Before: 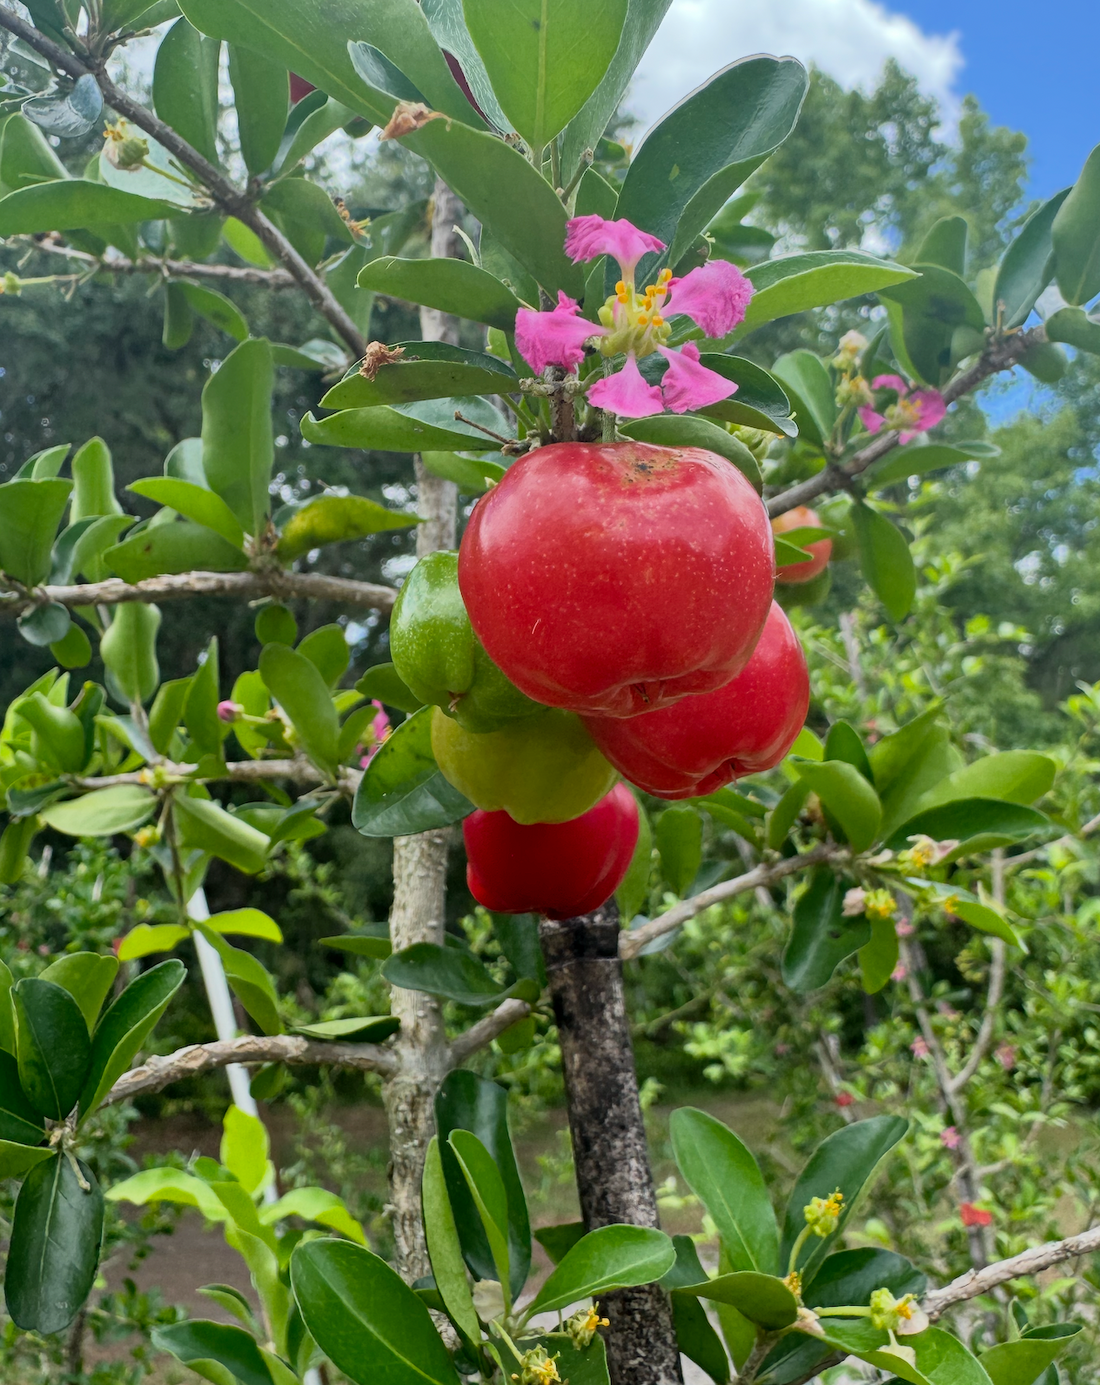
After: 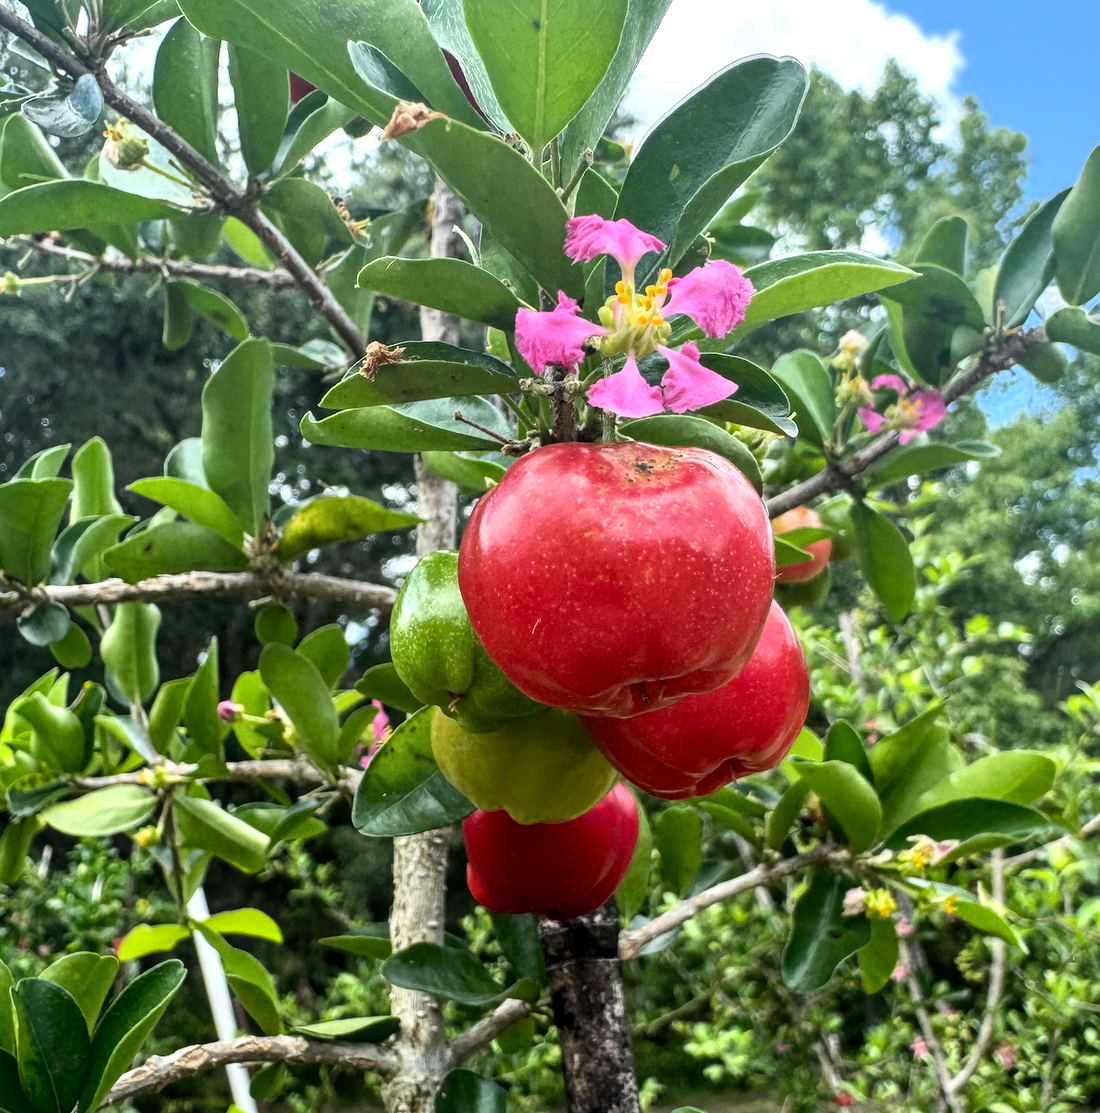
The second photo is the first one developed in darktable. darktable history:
tone equalizer: -8 EV -0.721 EV, -7 EV -0.692 EV, -6 EV -0.565 EV, -5 EV -0.394 EV, -3 EV 0.39 EV, -2 EV 0.6 EV, -1 EV 0.684 EV, +0 EV 0.745 EV, edges refinement/feathering 500, mask exposure compensation -1.57 EV, preserve details no
crop: bottom 19.595%
local contrast: on, module defaults
